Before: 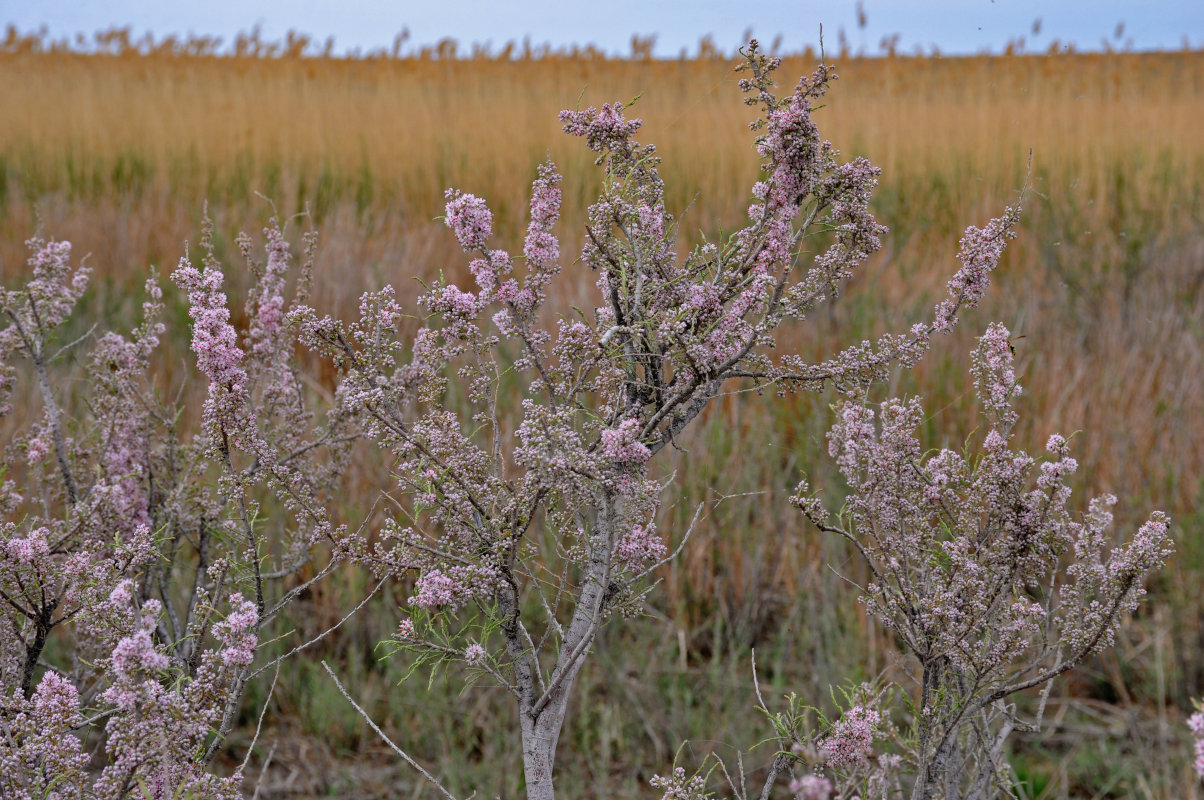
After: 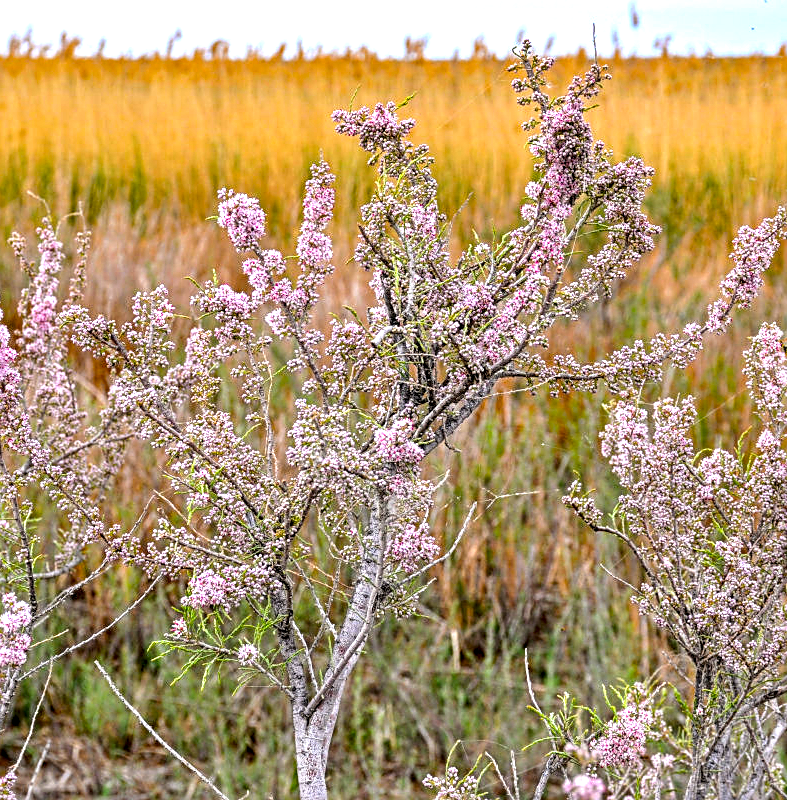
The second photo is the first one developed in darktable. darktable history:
exposure: black level correction 0.001, exposure 0.961 EV, compensate highlight preservation false
crop and rotate: left 18.877%, right 15.732%
local contrast: highlights 59%, detail 146%
sharpen: on, module defaults
color balance rgb: highlights gain › luminance 17.895%, linear chroma grading › shadows -7.94%, linear chroma grading › global chroma 9.713%, perceptual saturation grading › global saturation 24.991%, global vibrance 20%
